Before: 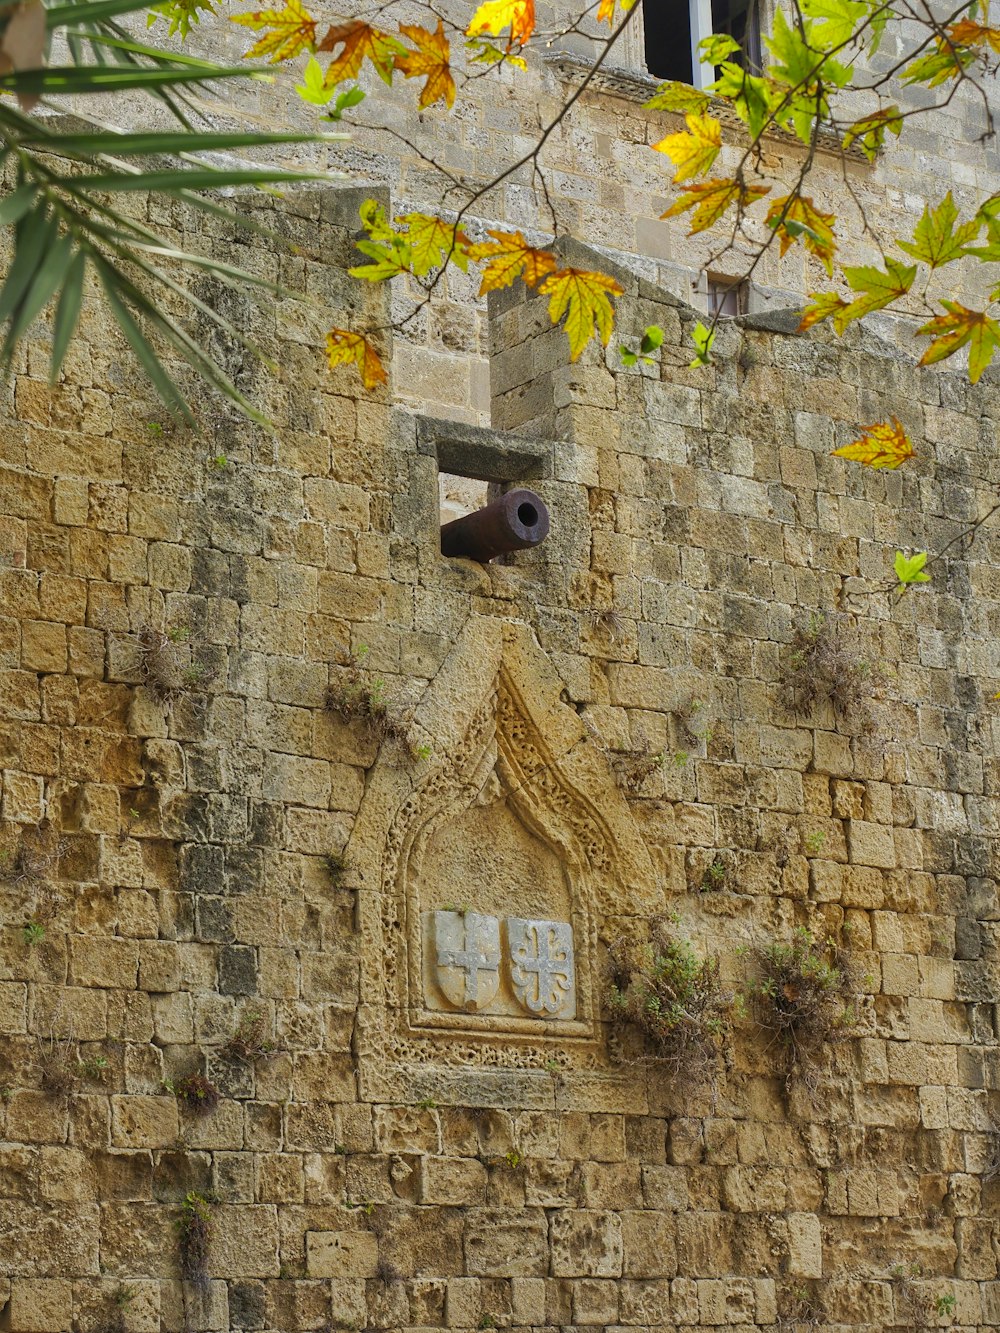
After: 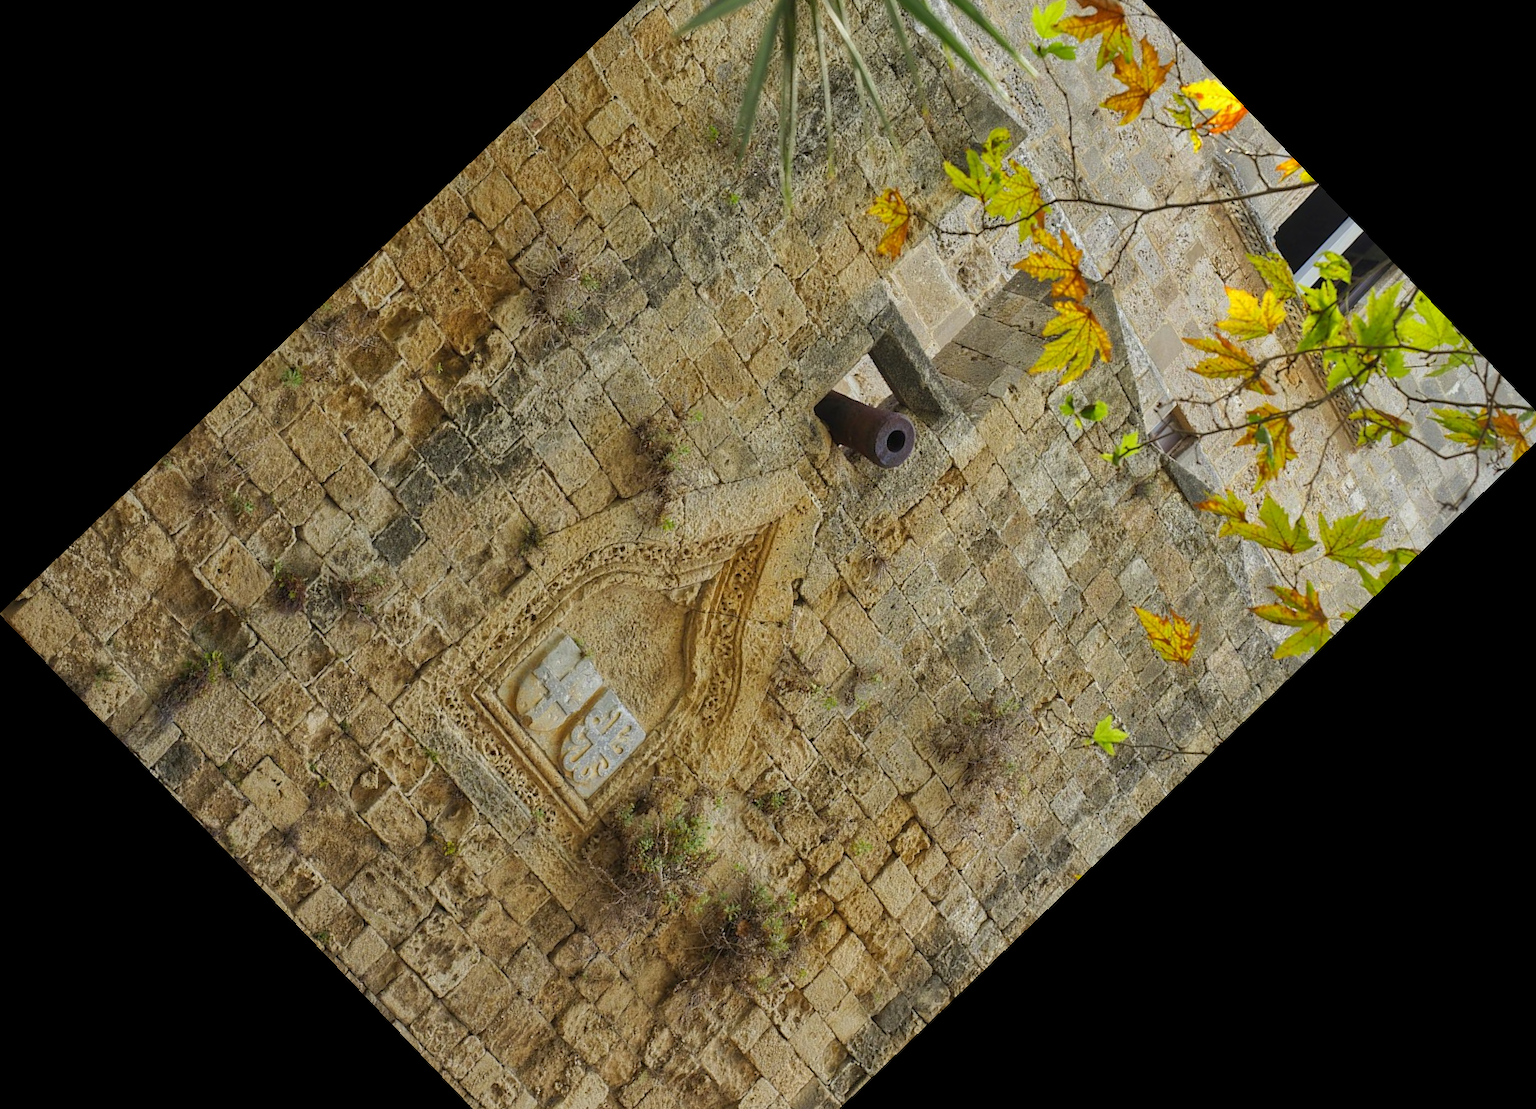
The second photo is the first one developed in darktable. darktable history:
crop and rotate: angle -46.26°, top 16.234%, right 0.912%, bottom 11.704%
tone equalizer: on, module defaults
